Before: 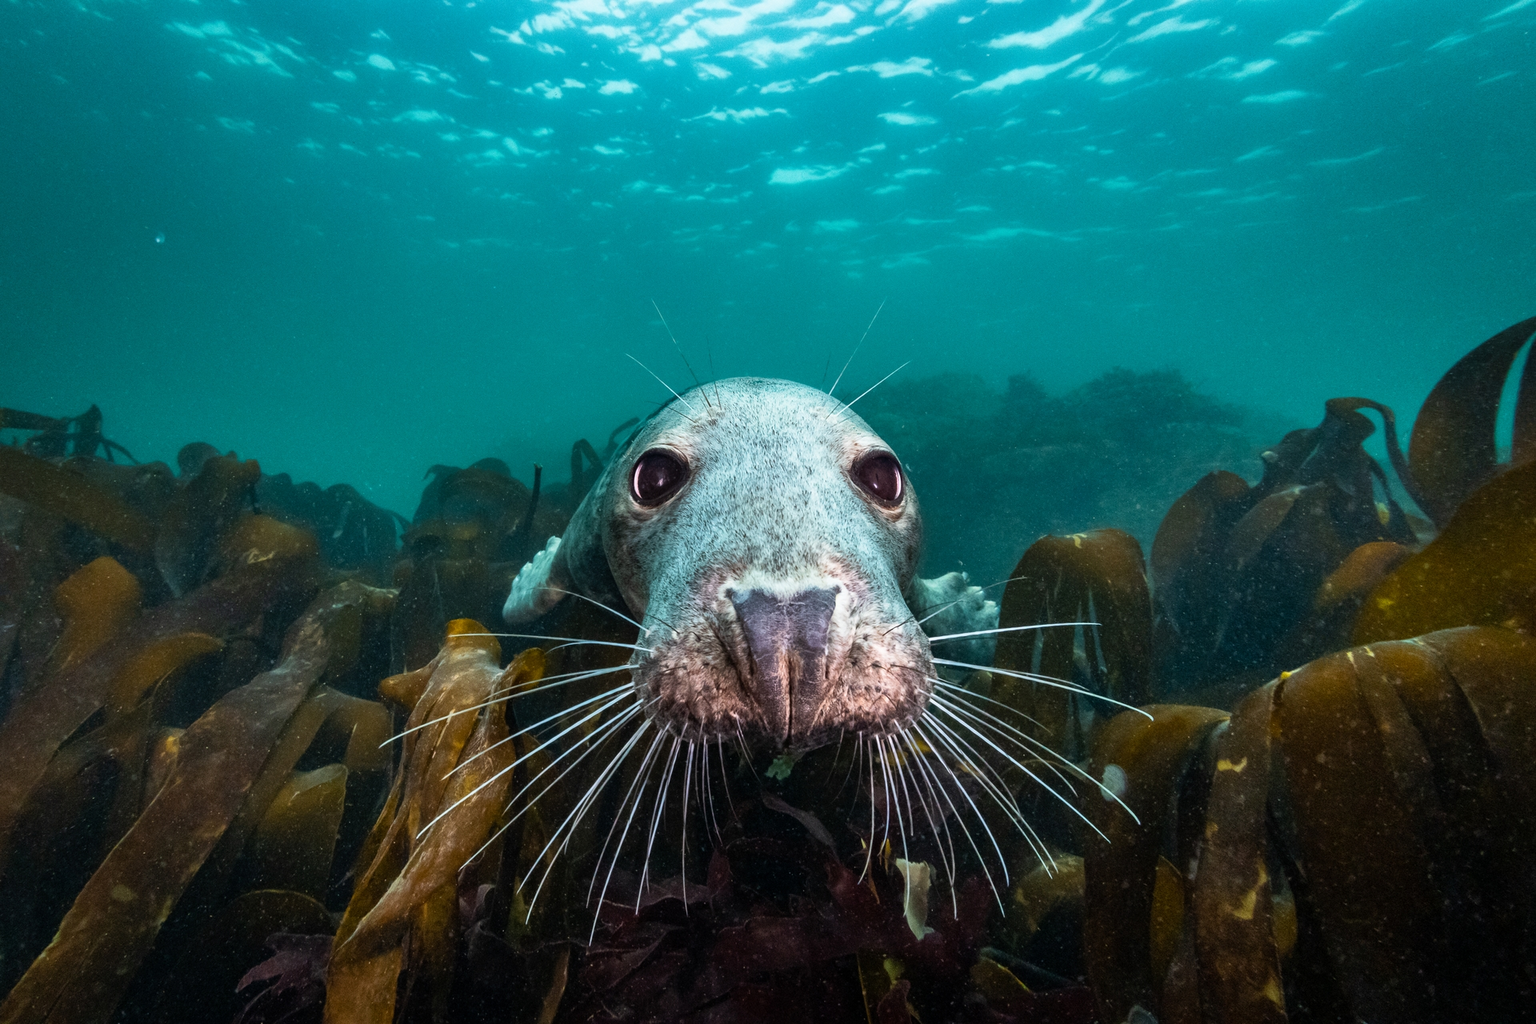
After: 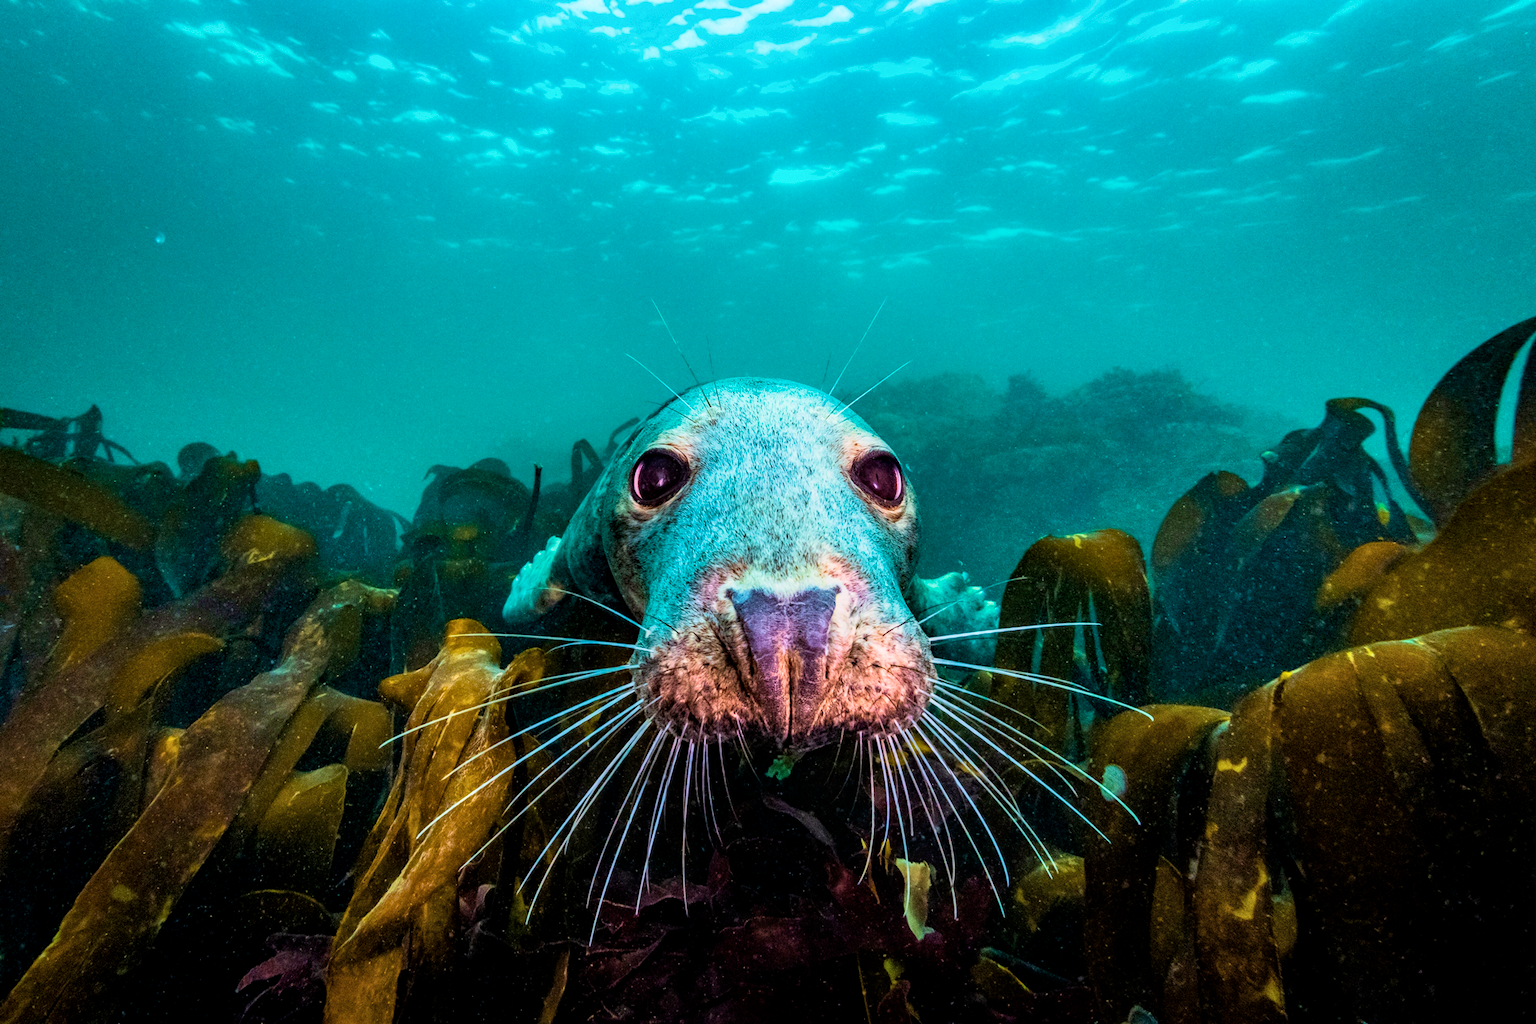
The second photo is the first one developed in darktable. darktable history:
local contrast: on, module defaults
color balance rgb: linear chroma grading › global chroma 20%, perceptual saturation grading › global saturation 25%, perceptual brilliance grading › global brilliance 20%, global vibrance 20%
filmic rgb: black relative exposure -7.65 EV, white relative exposure 4.56 EV, hardness 3.61, color science v6 (2022)
tone equalizer: on, module defaults
haze removal: compatibility mode true, adaptive false
velvia: strength 50%
